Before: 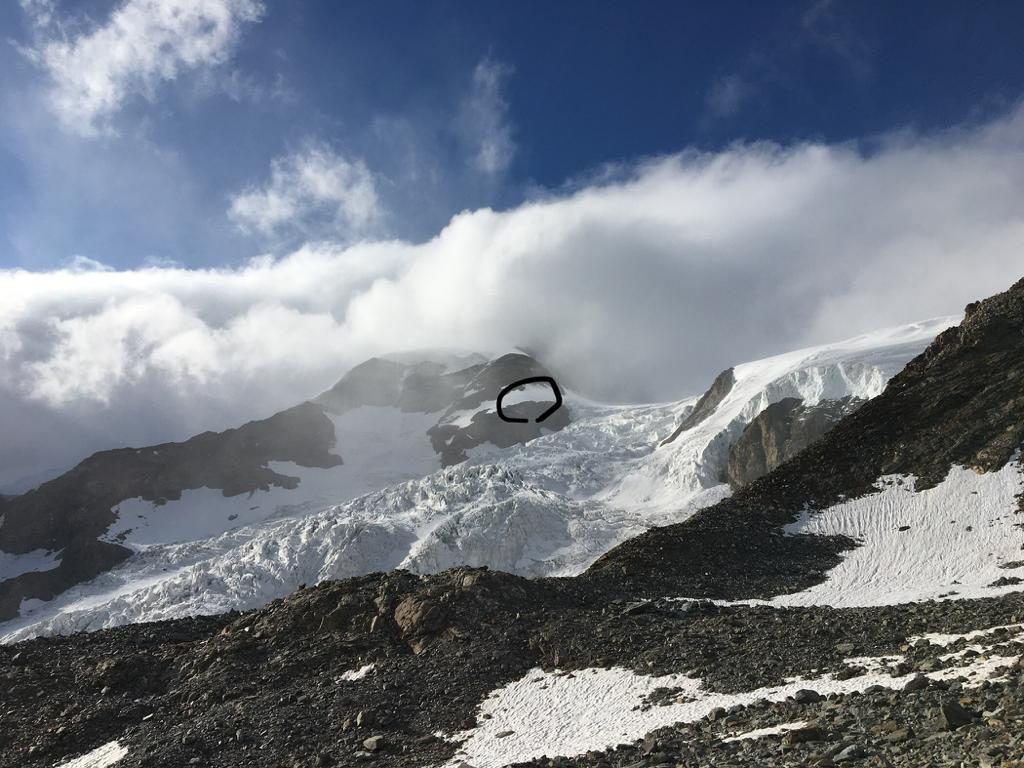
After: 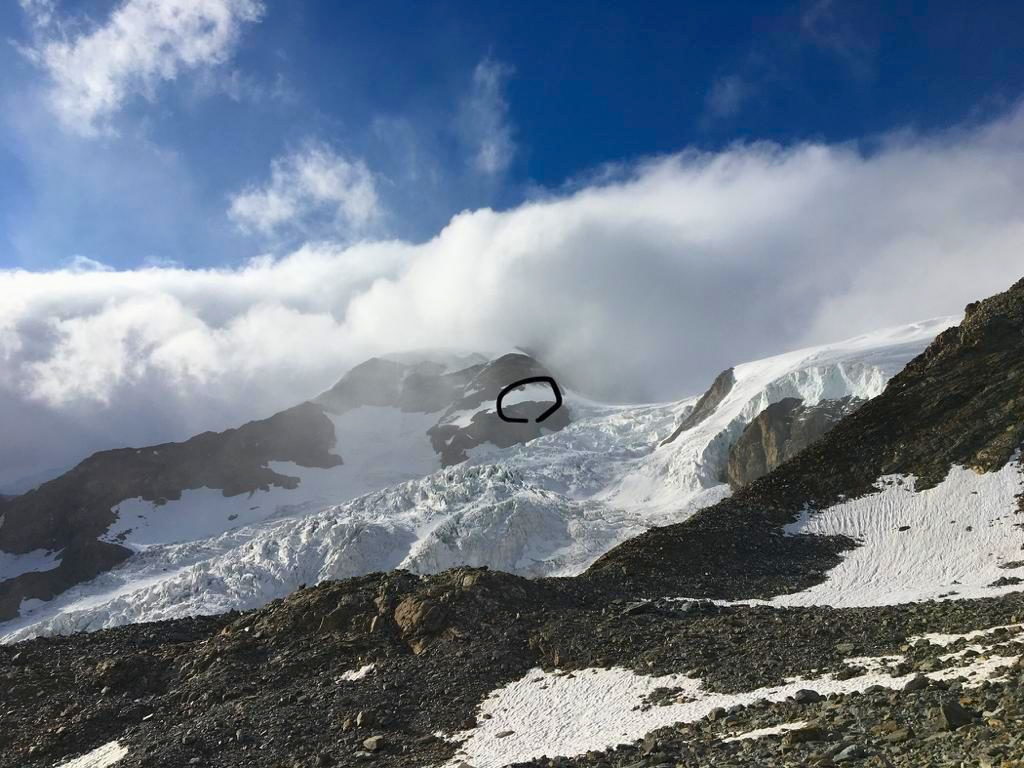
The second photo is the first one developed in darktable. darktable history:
color balance rgb: shadows lift › luminance -10.05%, highlights gain › luminance 17.645%, linear chroma grading › global chroma 15.534%, perceptual saturation grading › global saturation 19.694%, contrast -10.241%
